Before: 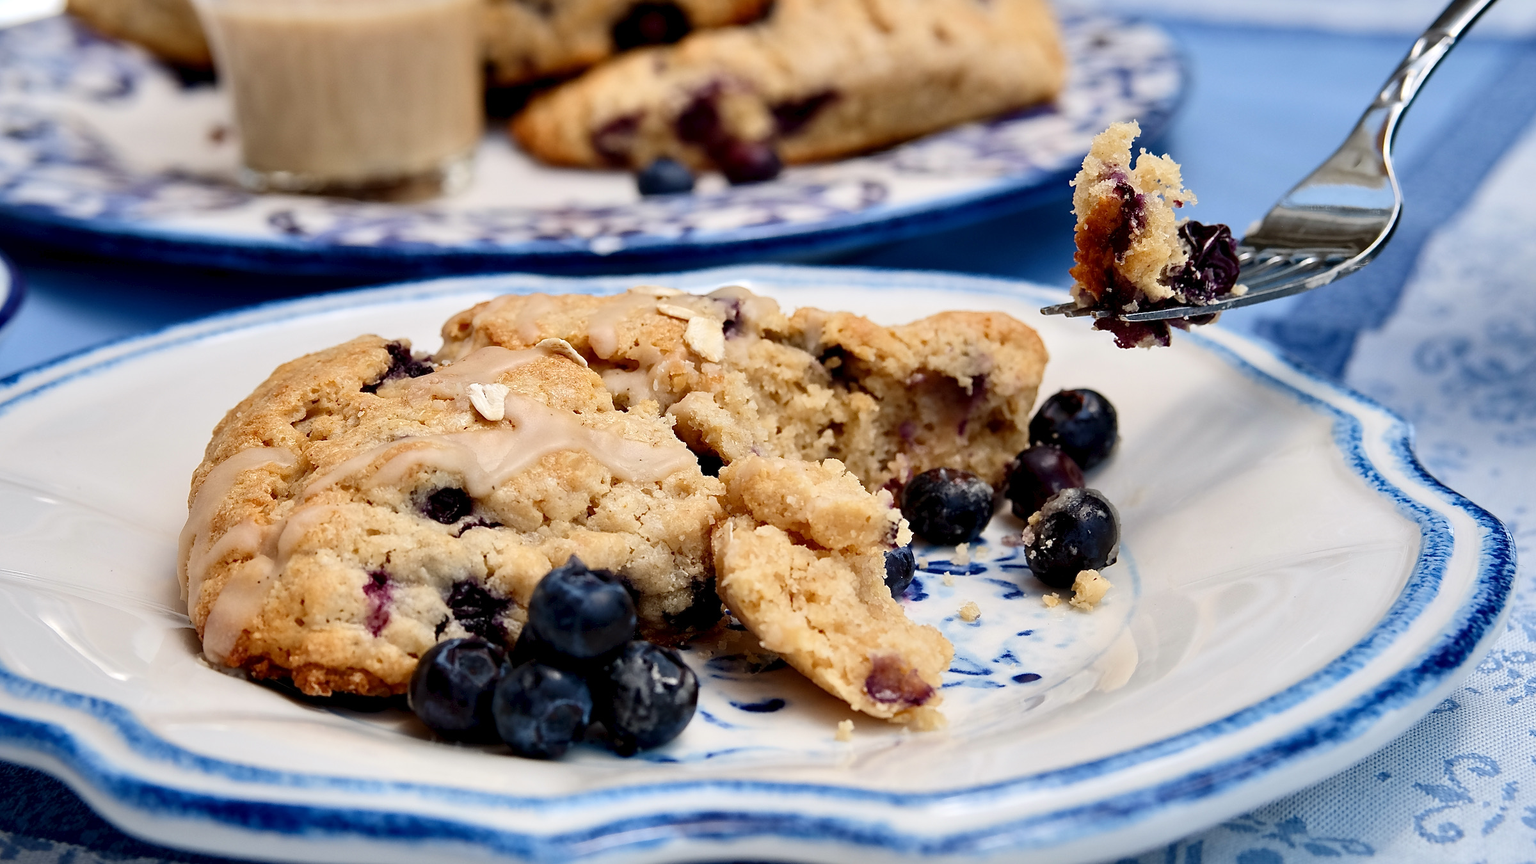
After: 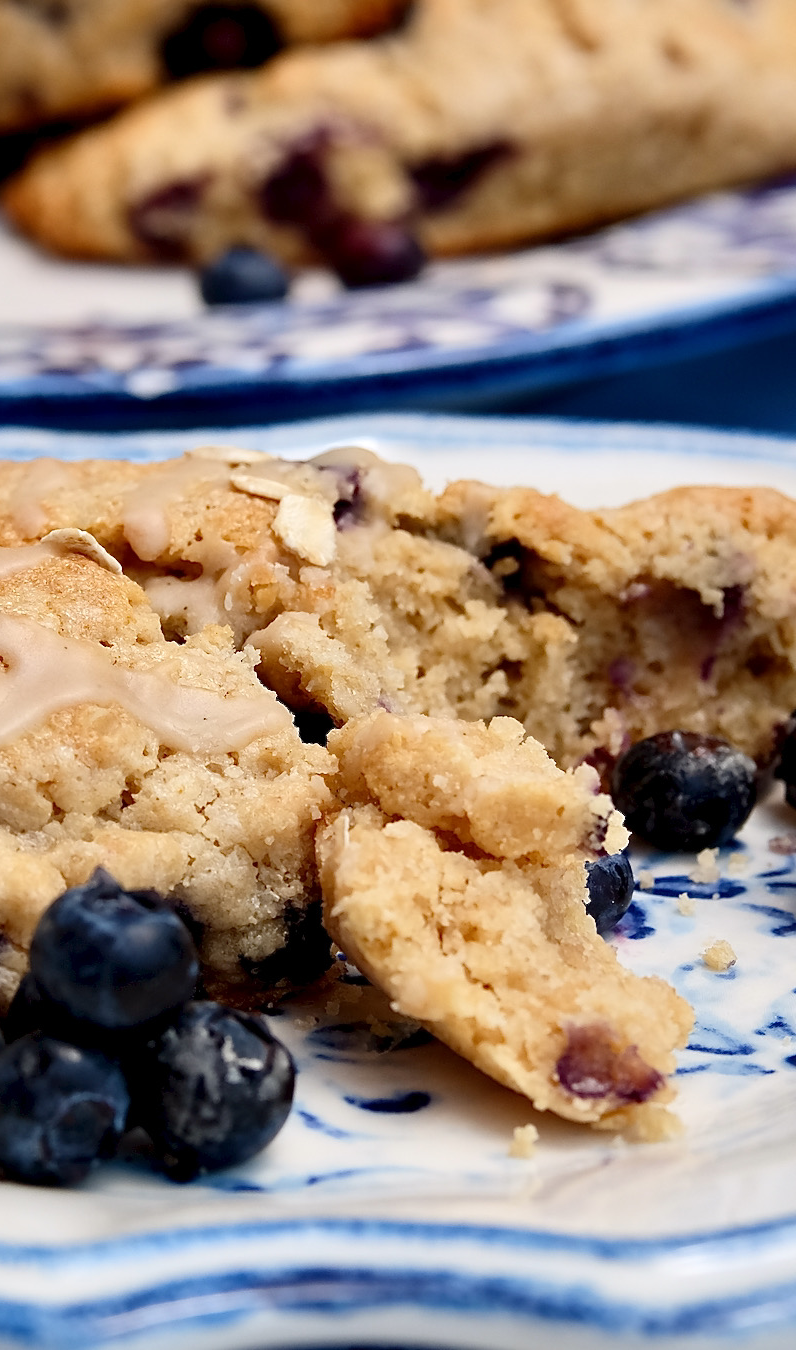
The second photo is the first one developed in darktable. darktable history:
crop: left 33.177%, right 33.622%
